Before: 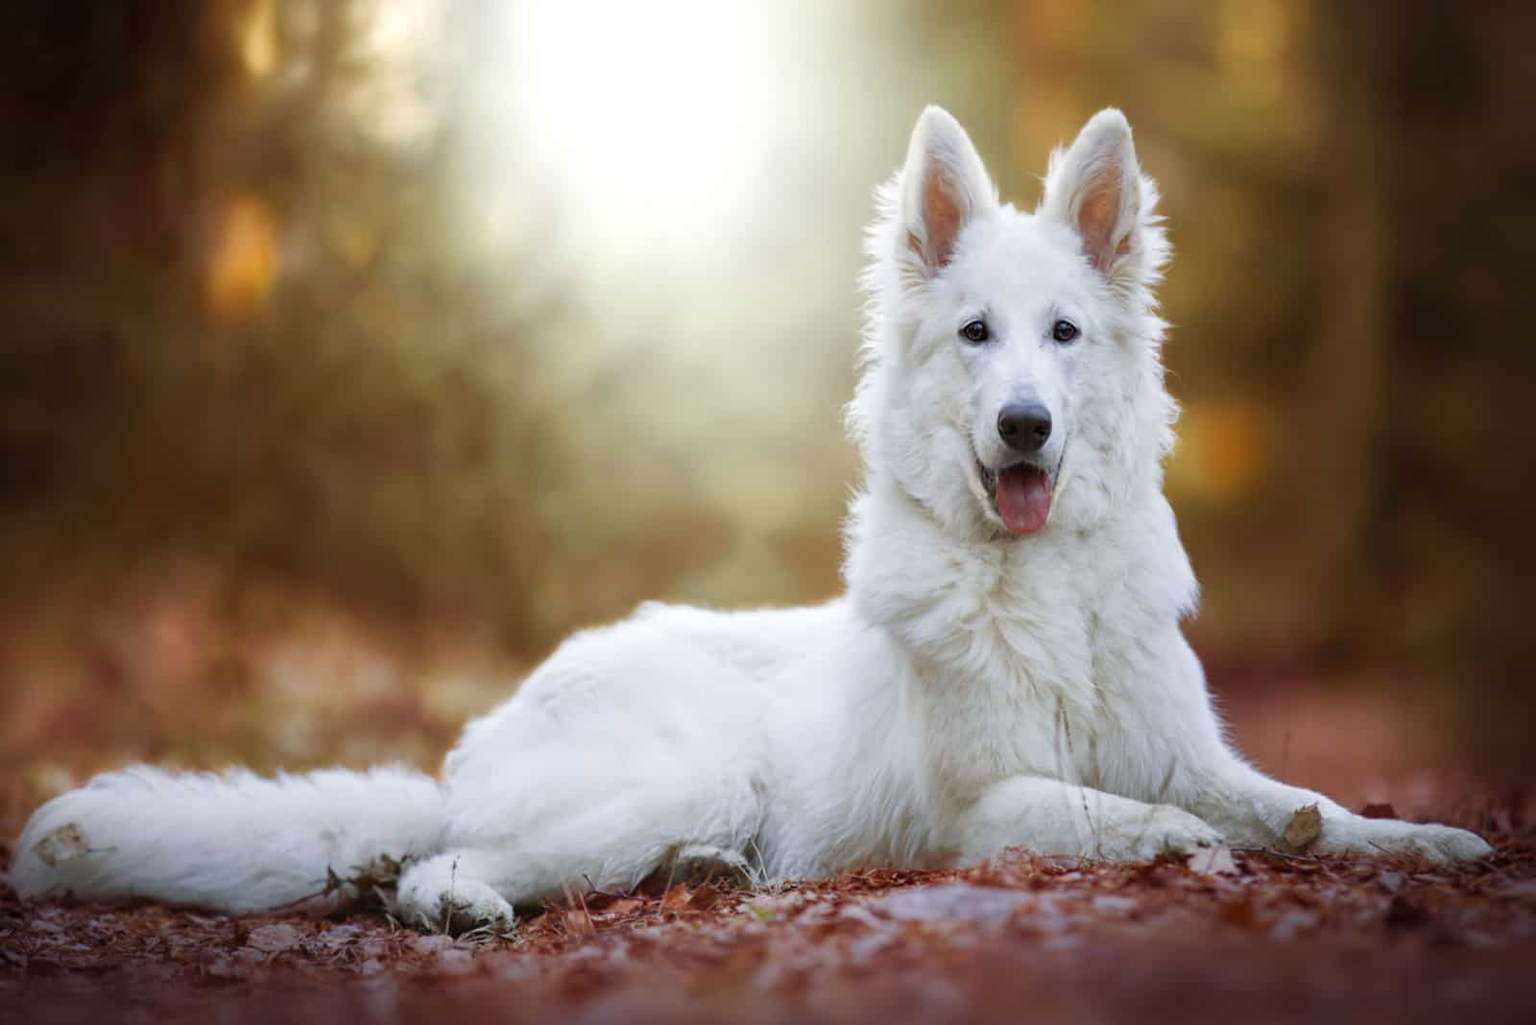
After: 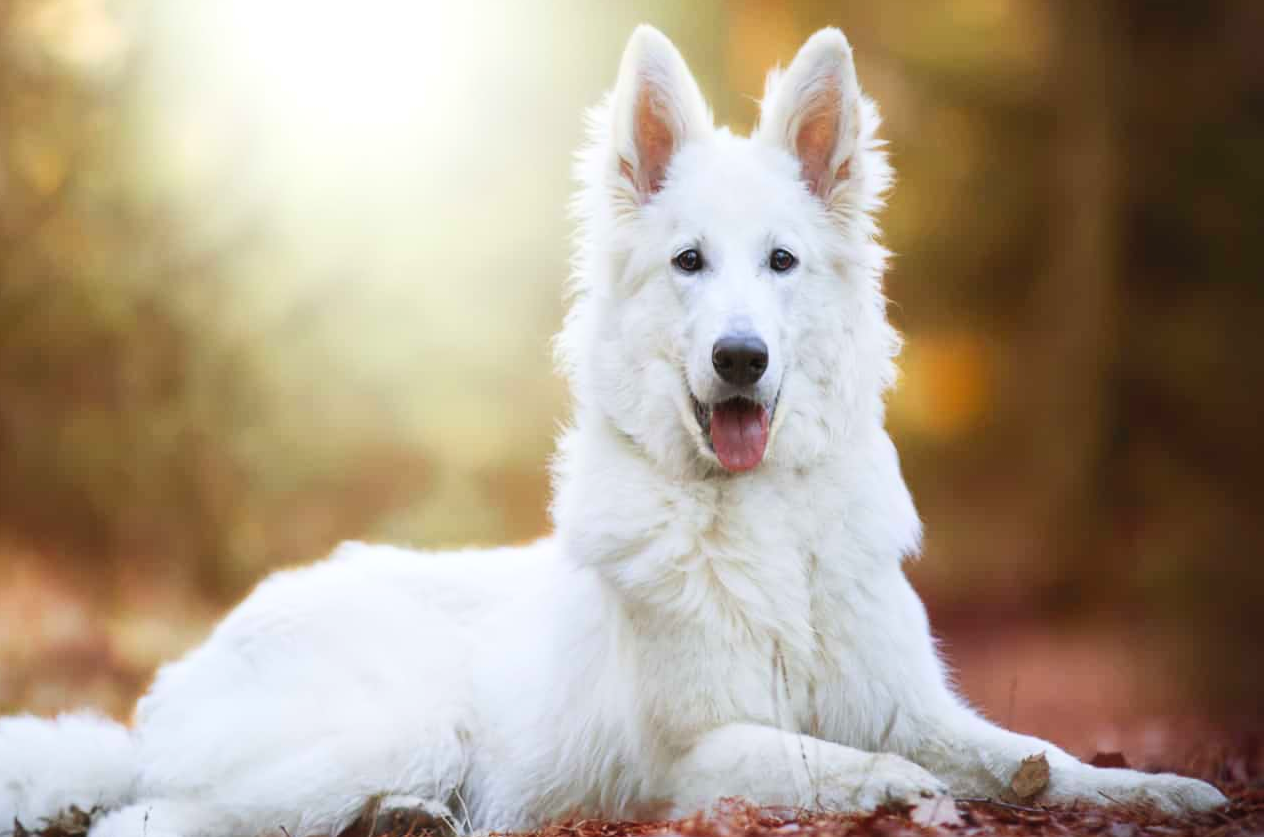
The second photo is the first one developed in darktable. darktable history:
haze removal: strength -0.041, adaptive false
contrast brightness saturation: contrast 0.199, brightness 0.166, saturation 0.221
crop and rotate: left 20.489%, top 8.027%, right 0.501%, bottom 13.57%
